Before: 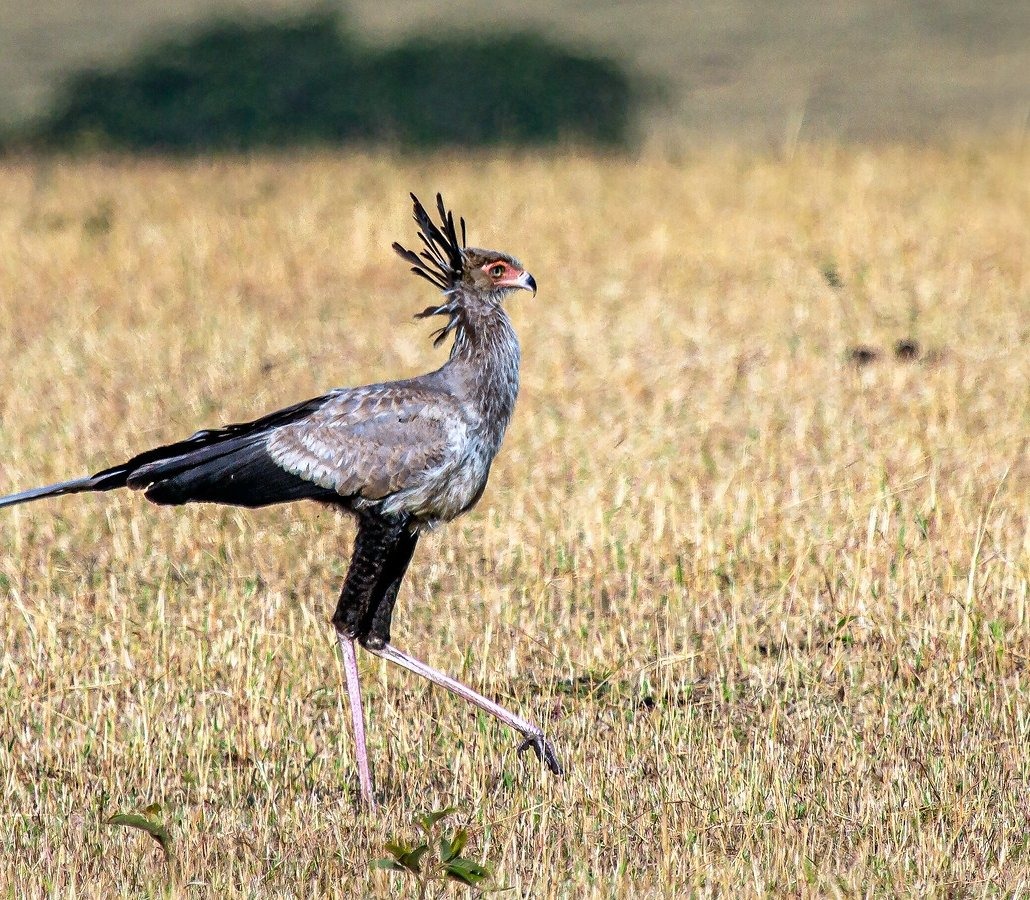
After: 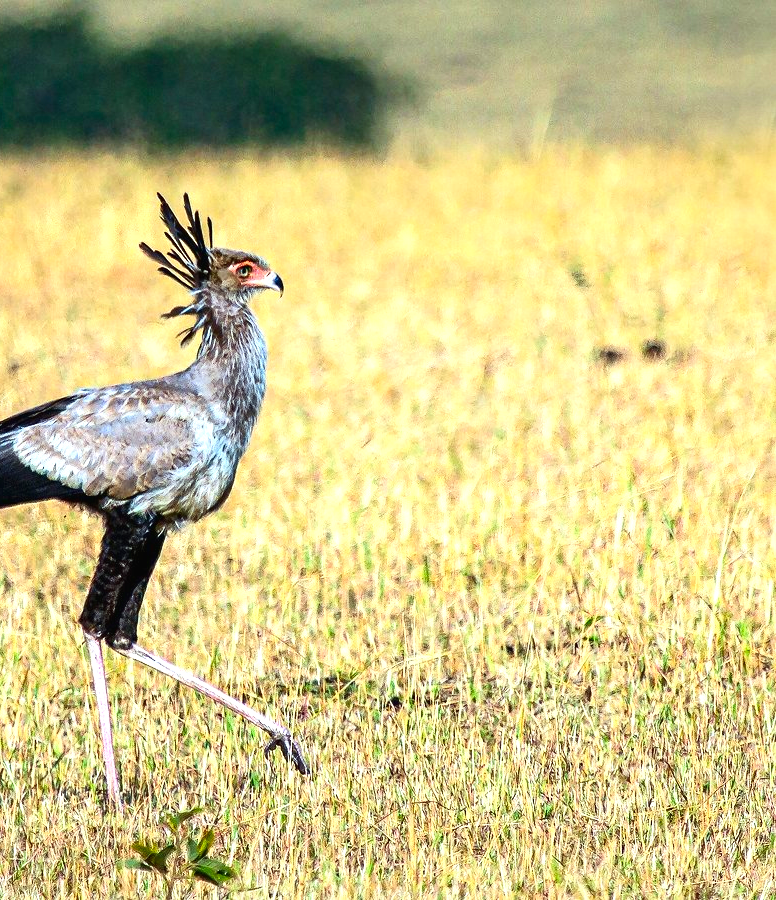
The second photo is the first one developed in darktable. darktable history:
crop and rotate: left 24.586%
color correction: highlights a* -7.73, highlights b* 3.14
tone equalizer: mask exposure compensation -0.494 EV
contrast brightness saturation: contrast 0.17, saturation 0.304
exposure: black level correction -0.002, exposure 0.533 EV, compensate exposure bias true, compensate highlight preservation false
